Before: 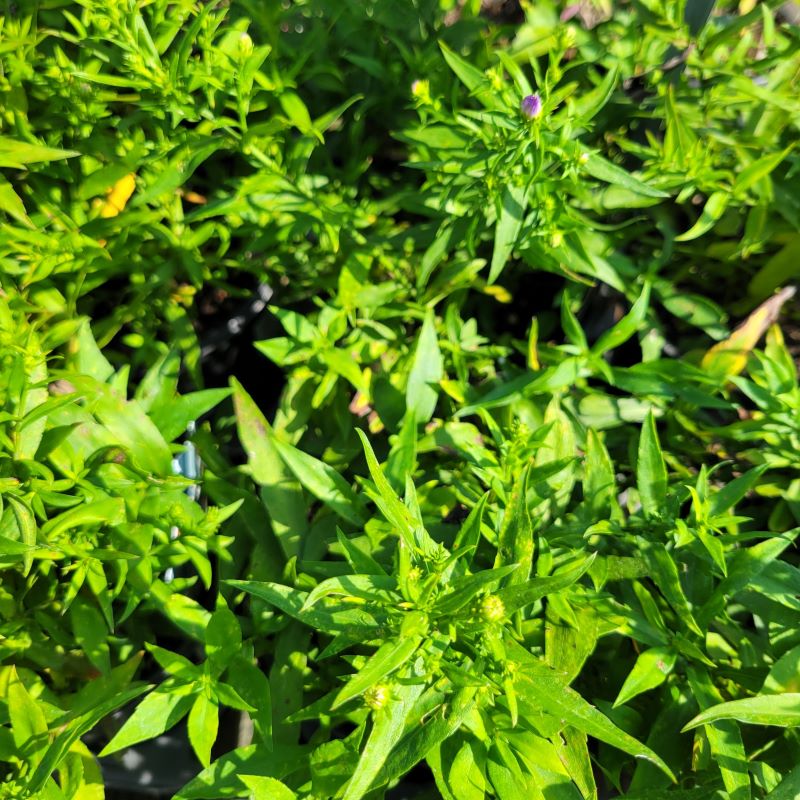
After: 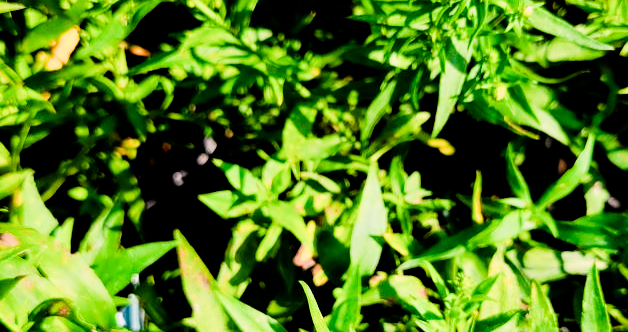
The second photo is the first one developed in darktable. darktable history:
filmic rgb: black relative exposure -5 EV, hardness 2.88, contrast 1.4, highlights saturation mix -30%
crop: left 7.036%, top 18.398%, right 14.379%, bottom 40.043%
contrast brightness saturation: brightness -0.02, saturation 0.35
color balance rgb: shadows lift › luminance -20%, power › hue 72.24°, highlights gain › luminance 15%, global offset › hue 171.6°, perceptual saturation grading › highlights -30%, perceptual saturation grading › shadows 20%, global vibrance 30%, contrast 10%
color calibration: illuminant as shot in camera, x 0.358, y 0.373, temperature 4628.91 K
exposure: black level correction 0.01, exposure 0.011 EV, compensate highlight preservation false
white balance: red 1.127, blue 0.943
